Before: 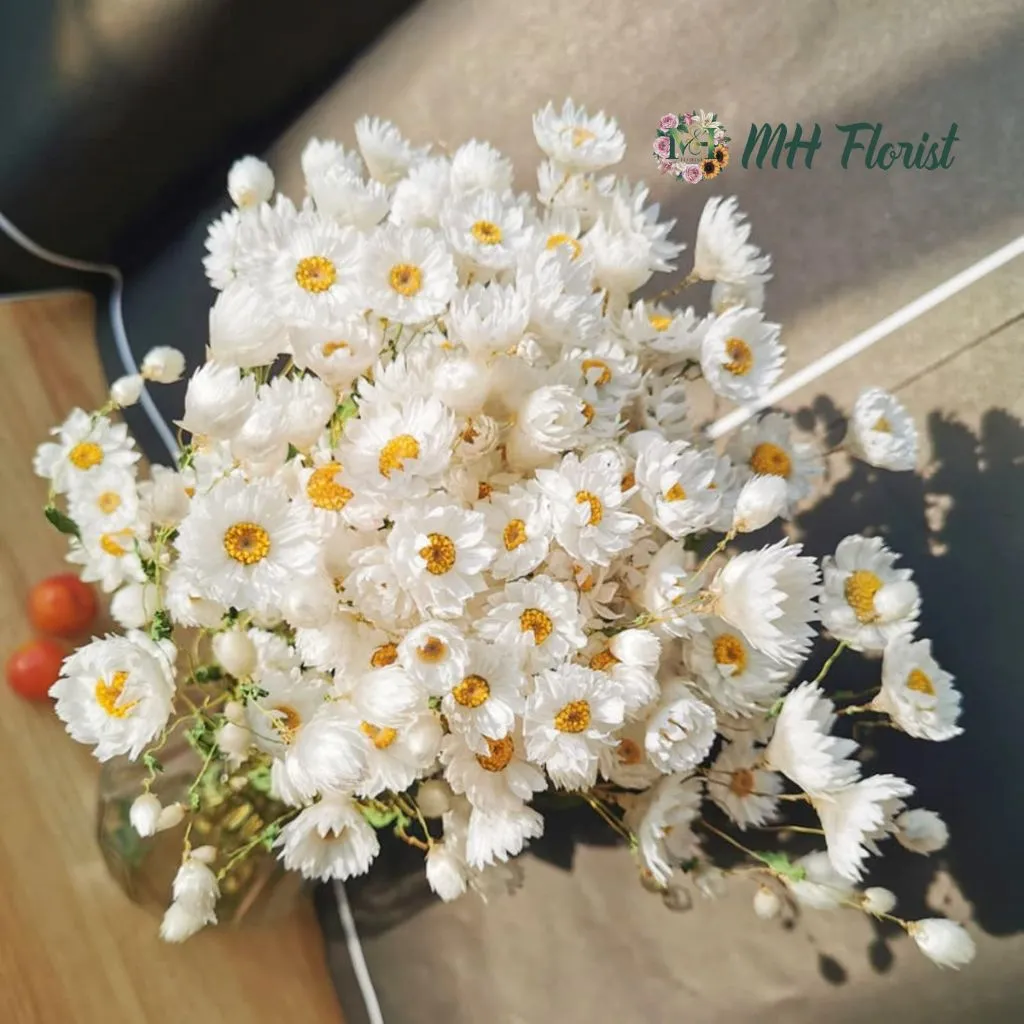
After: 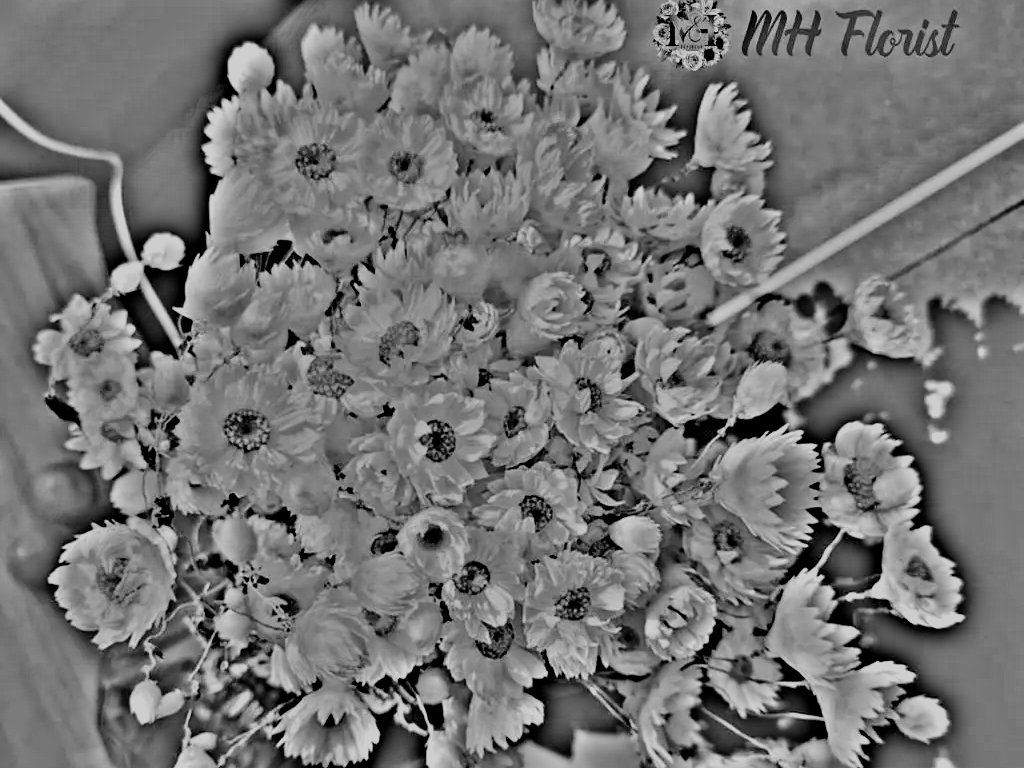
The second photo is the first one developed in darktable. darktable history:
highpass: sharpness 49.79%, contrast boost 49.79%
filmic rgb: black relative exposure -6.98 EV, white relative exposure 5.63 EV, hardness 2.86
crop: top 11.038%, bottom 13.962%
color zones: curves: ch0 [(0.224, 0.526) (0.75, 0.5)]; ch1 [(0.055, 0.526) (0.224, 0.761) (0.377, 0.526) (0.75, 0.5)]
